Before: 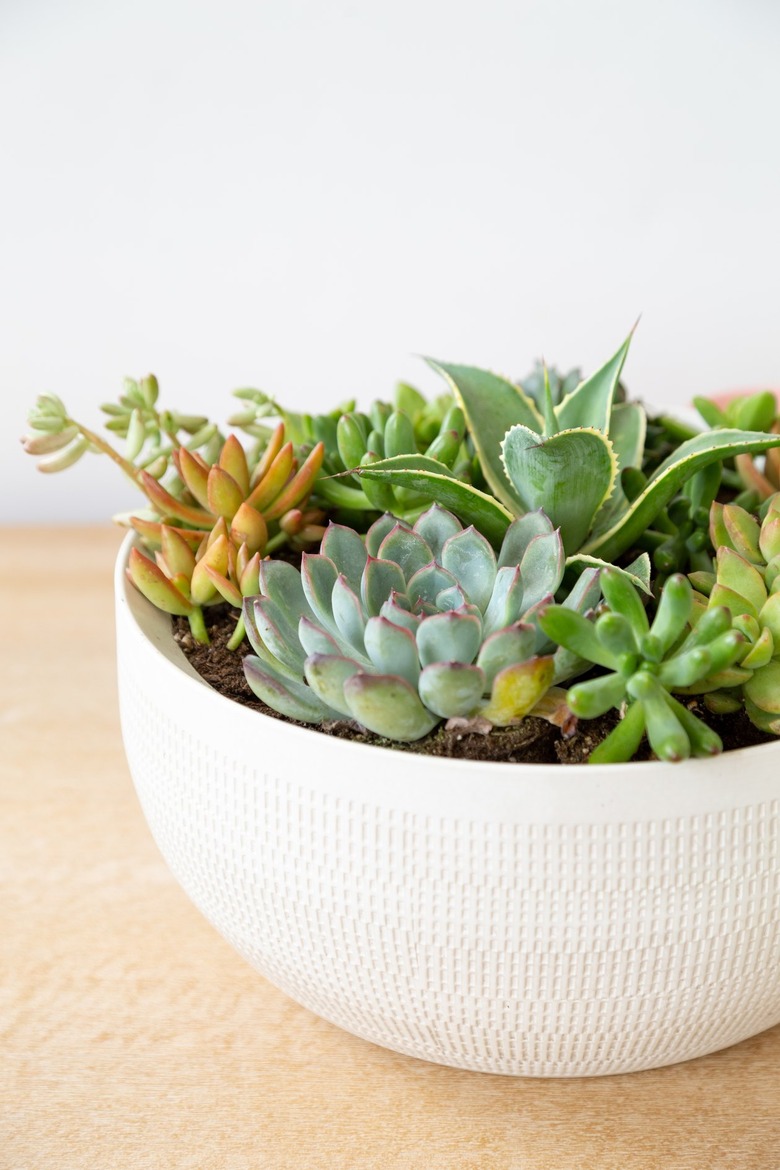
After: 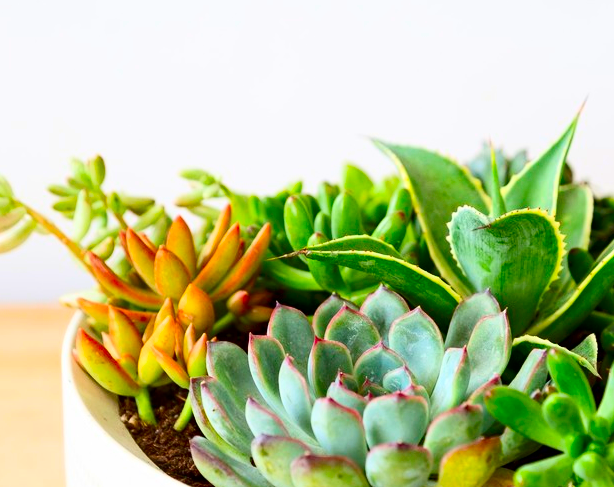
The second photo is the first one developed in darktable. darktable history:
haze removal: strength 0.301, distance 0.247, compatibility mode true, adaptive false
crop: left 6.872%, top 18.773%, right 14.296%, bottom 39.592%
contrast brightness saturation: contrast 0.257, brightness 0.021, saturation 0.857
